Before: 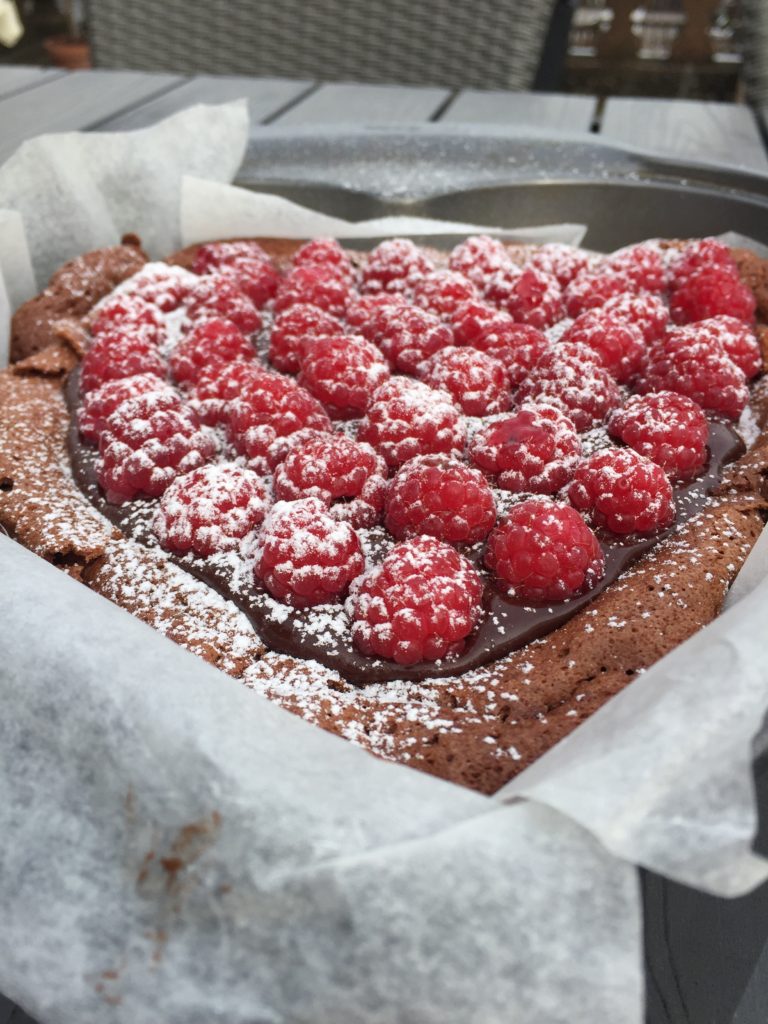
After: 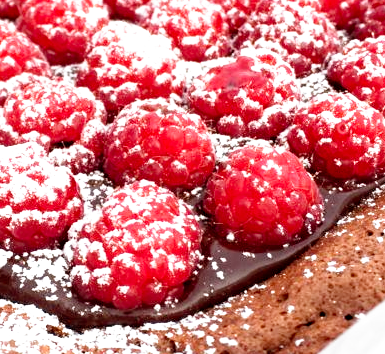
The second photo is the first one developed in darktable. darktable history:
crop: left 36.607%, top 34.735%, right 13.146%, bottom 30.611%
filmic rgb: middle gray luminance 8.8%, black relative exposure -6.3 EV, white relative exposure 2.7 EV, threshold 6 EV, target black luminance 0%, hardness 4.74, latitude 73.47%, contrast 1.332, shadows ↔ highlights balance 10.13%, add noise in highlights 0, preserve chrominance no, color science v3 (2019), use custom middle-gray values true, iterations of high-quality reconstruction 0, contrast in highlights soft, enable highlight reconstruction true
color balance rgb: linear chroma grading › shadows -3%, linear chroma grading › highlights -4%
